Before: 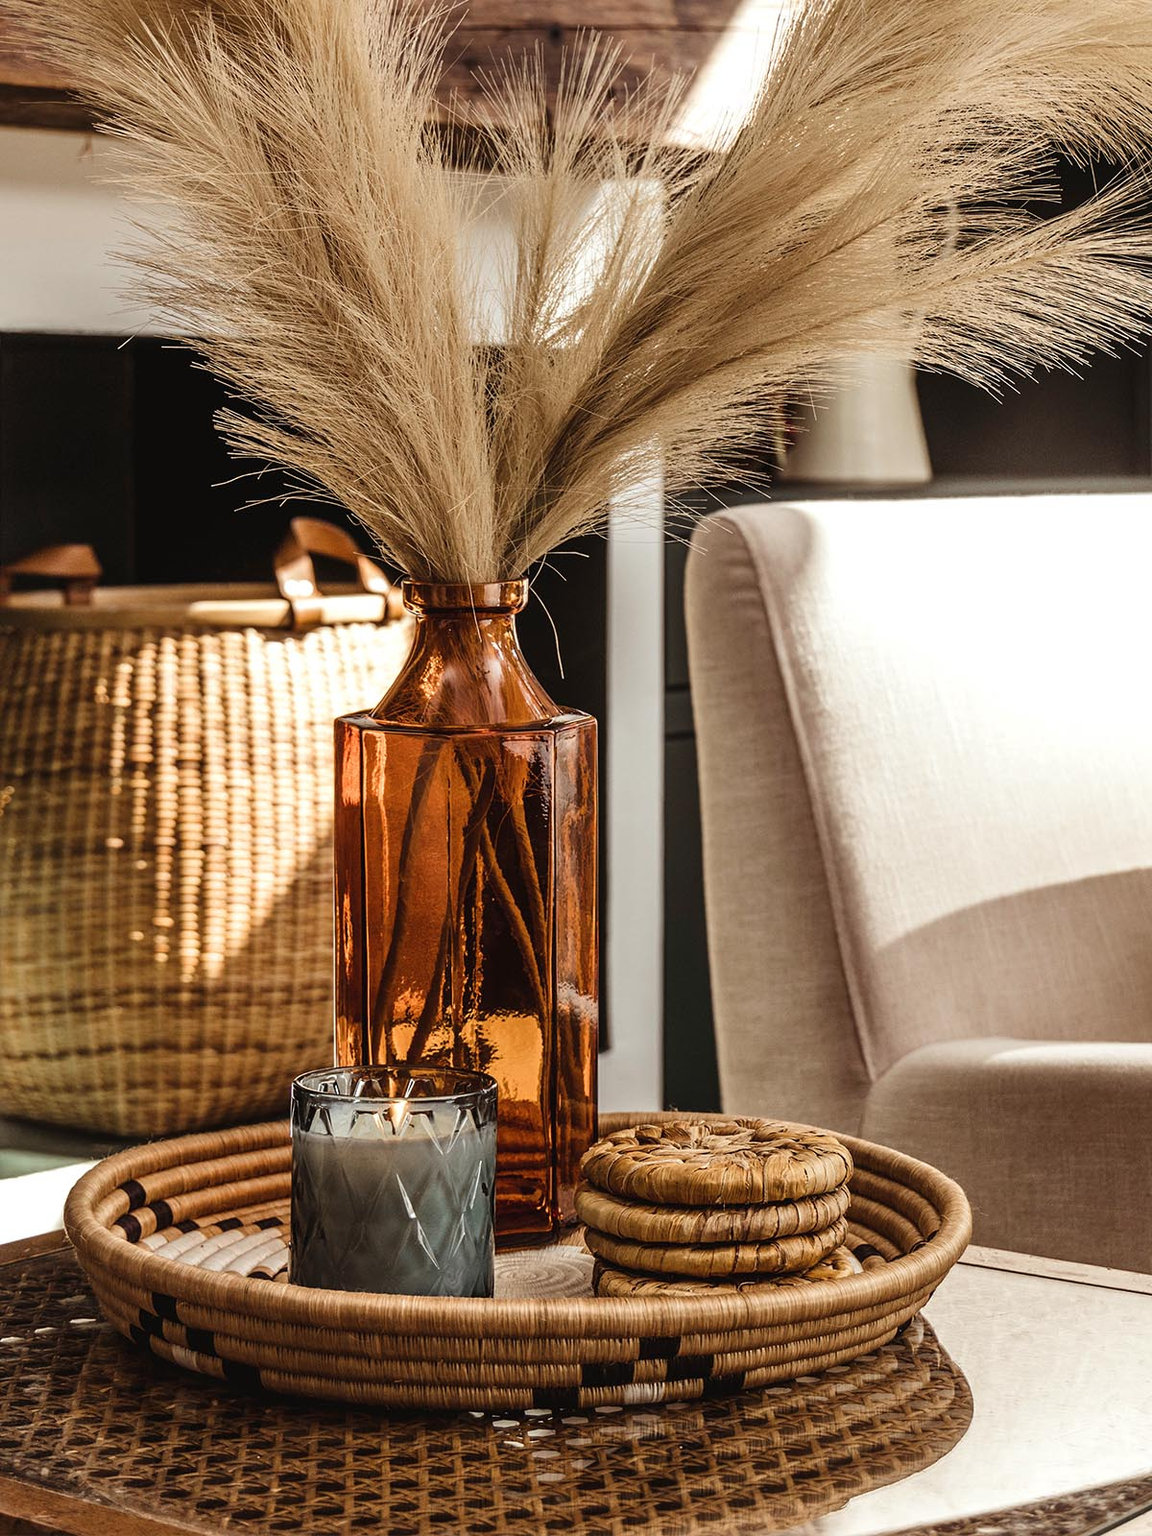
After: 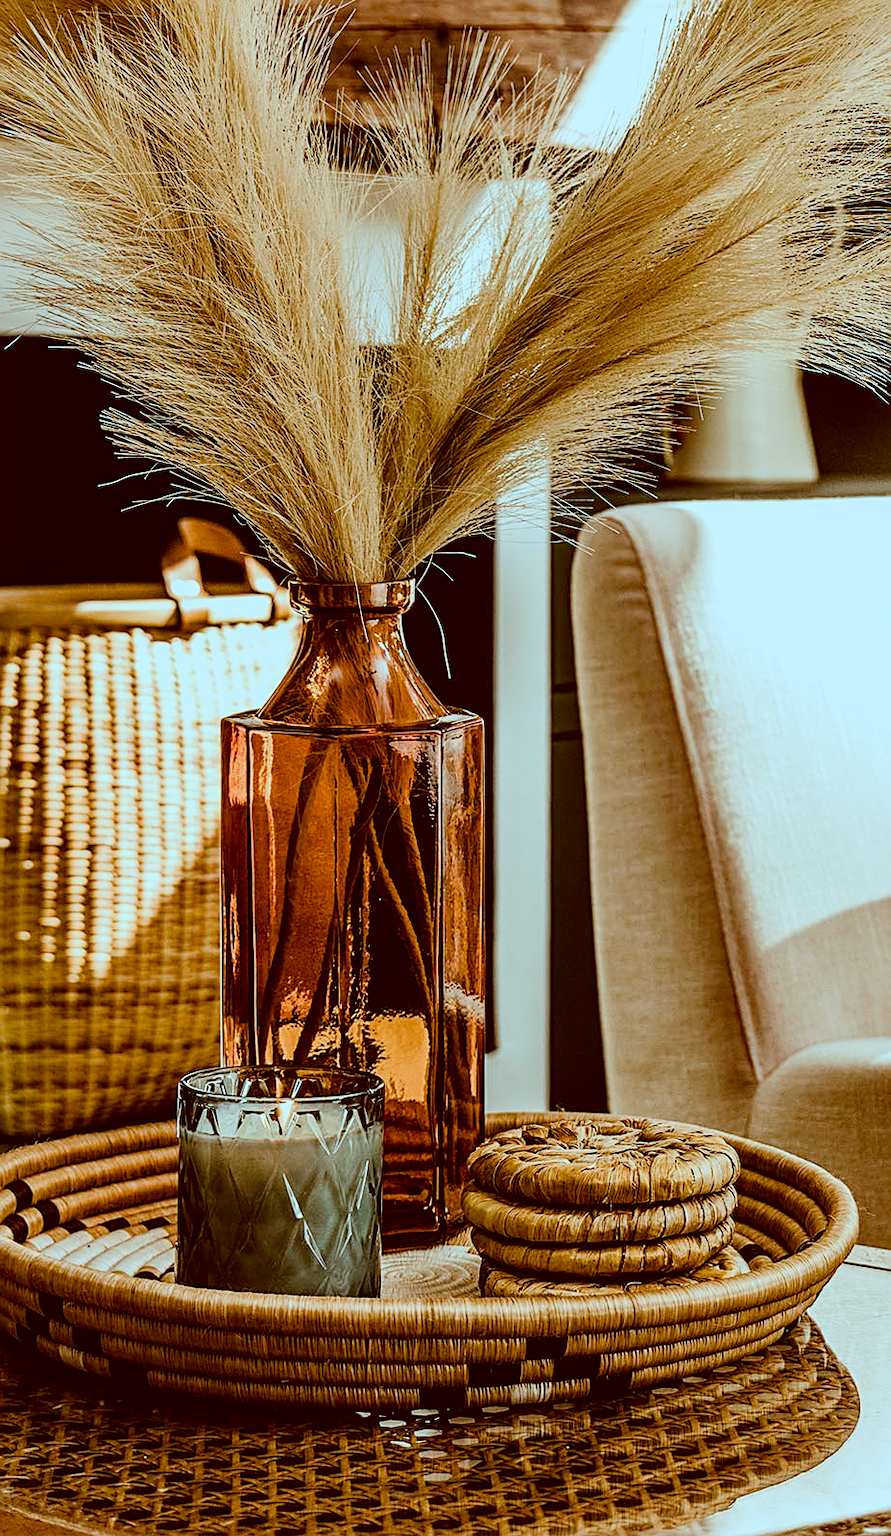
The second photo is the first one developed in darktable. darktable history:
color balance rgb: perceptual saturation grading › mid-tones 6.33%, perceptual saturation grading › shadows 72.44%, perceptual brilliance grading › highlights 11.59%, contrast 5.05%
crop: left 9.88%, right 12.664%
sharpen: on, module defaults
tone equalizer: on, module defaults
filmic rgb: black relative exposure -7.65 EV, white relative exposure 4.56 EV, hardness 3.61
color correction: highlights a* -14.62, highlights b* -16.22, shadows a* 10.12, shadows b* 29.4
local contrast: highlights 100%, shadows 100%, detail 120%, midtone range 0.2
